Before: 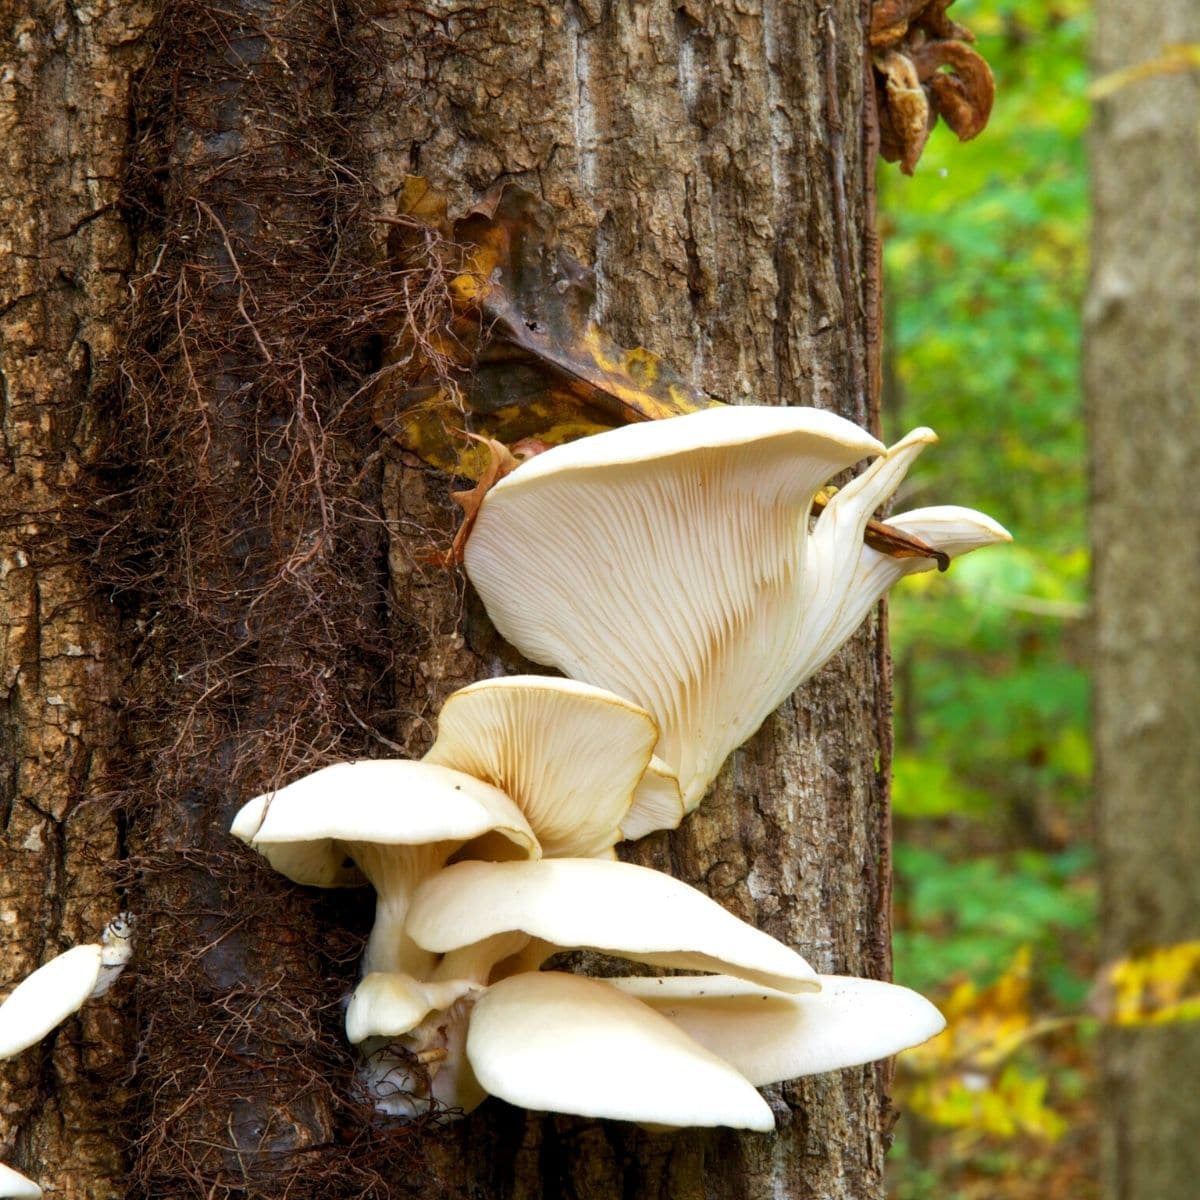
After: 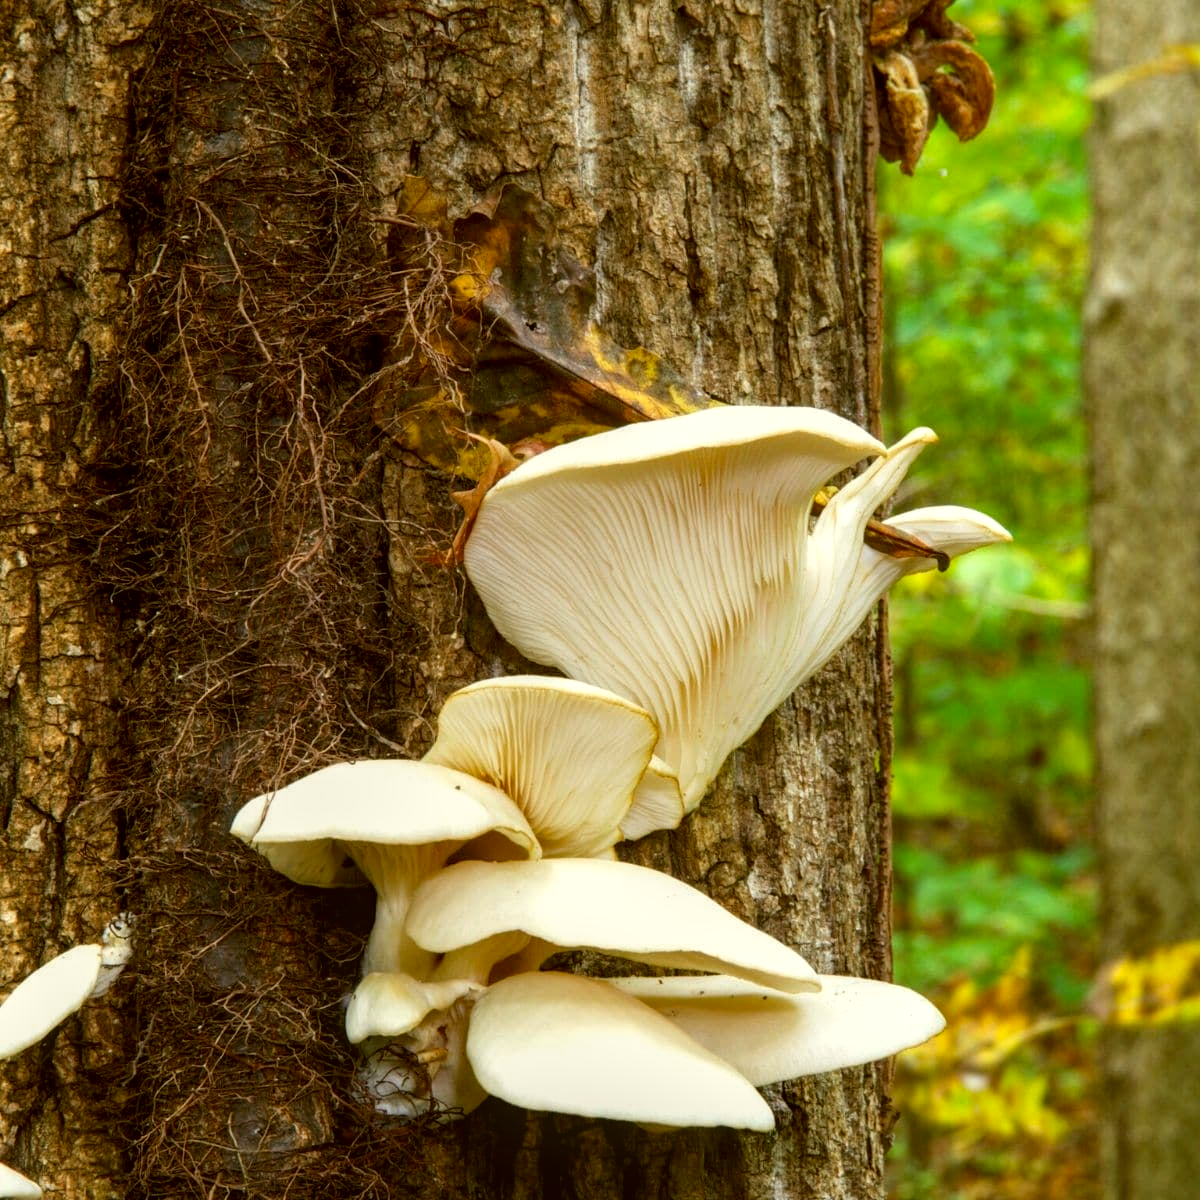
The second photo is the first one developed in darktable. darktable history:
local contrast: on, module defaults
color correction: highlights a* -1.62, highlights b* 10.1, shadows a* 0.75, shadows b* 19.61
